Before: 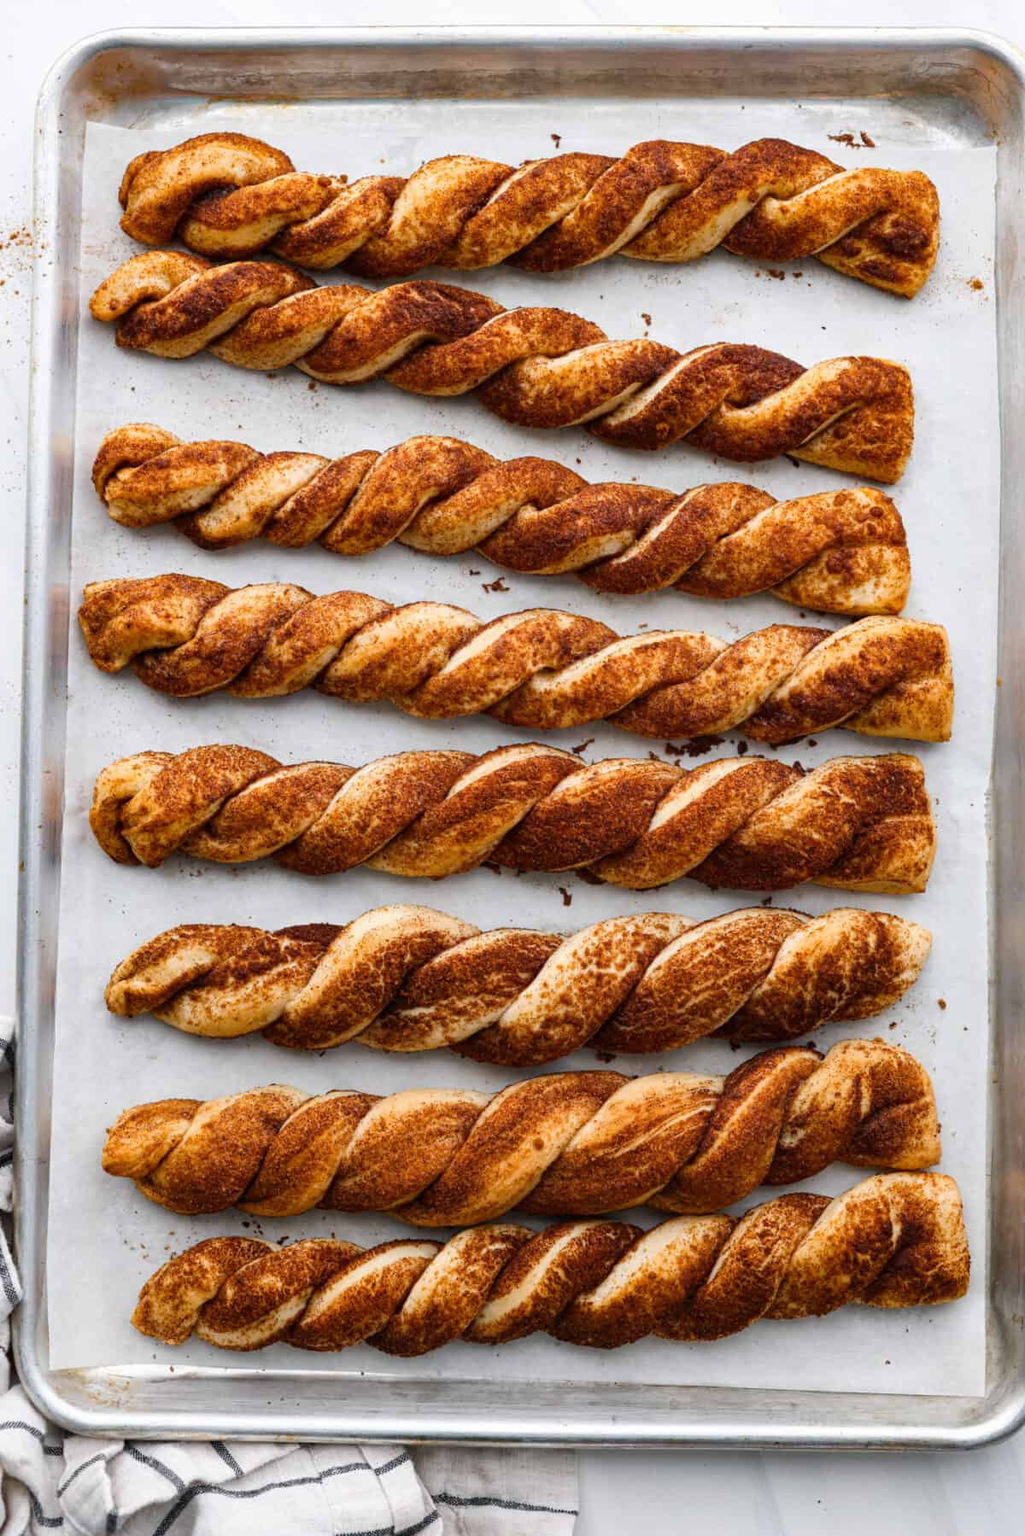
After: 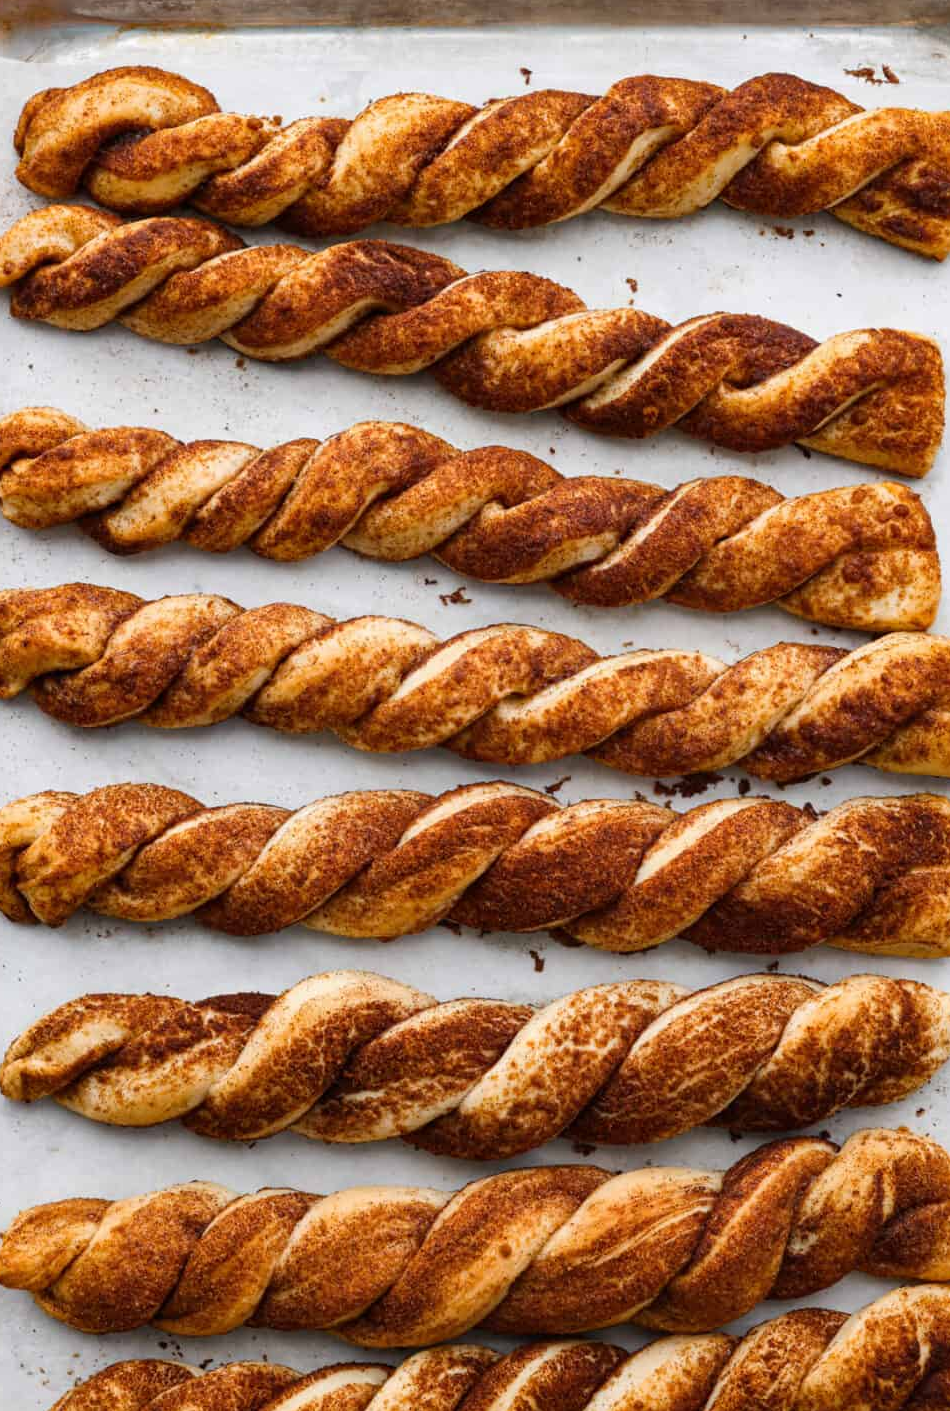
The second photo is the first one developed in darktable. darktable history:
crop and rotate: left 10.424%, top 4.987%, right 10.353%, bottom 16.581%
